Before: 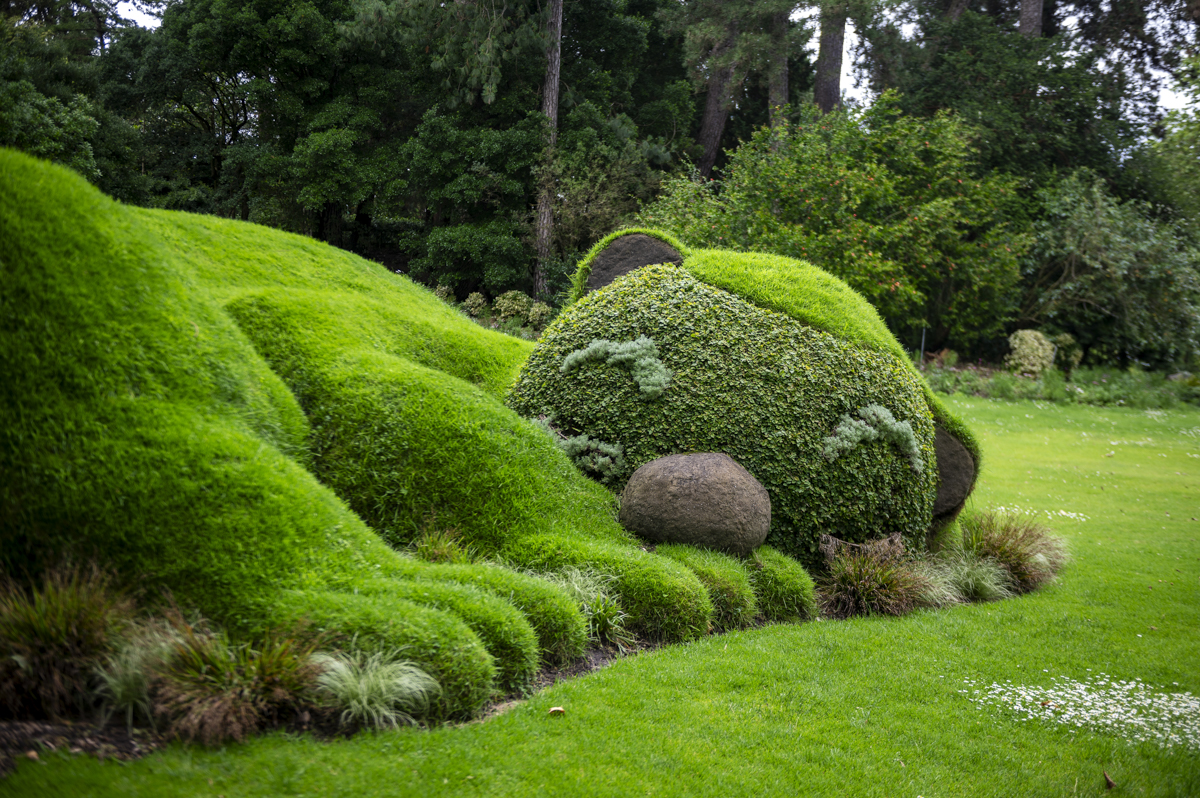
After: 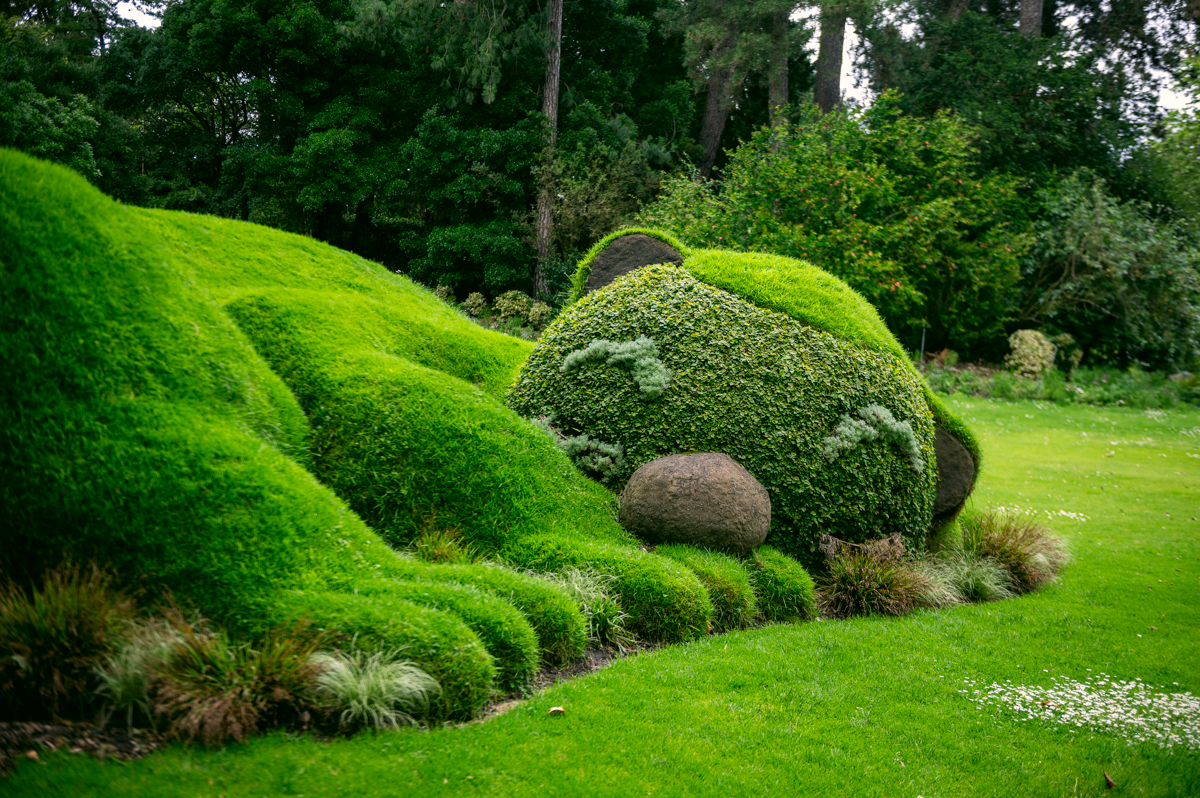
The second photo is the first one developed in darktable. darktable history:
color correction: highlights a* 4.36, highlights b* 4.91, shadows a* -8.11, shadows b* 4.7
